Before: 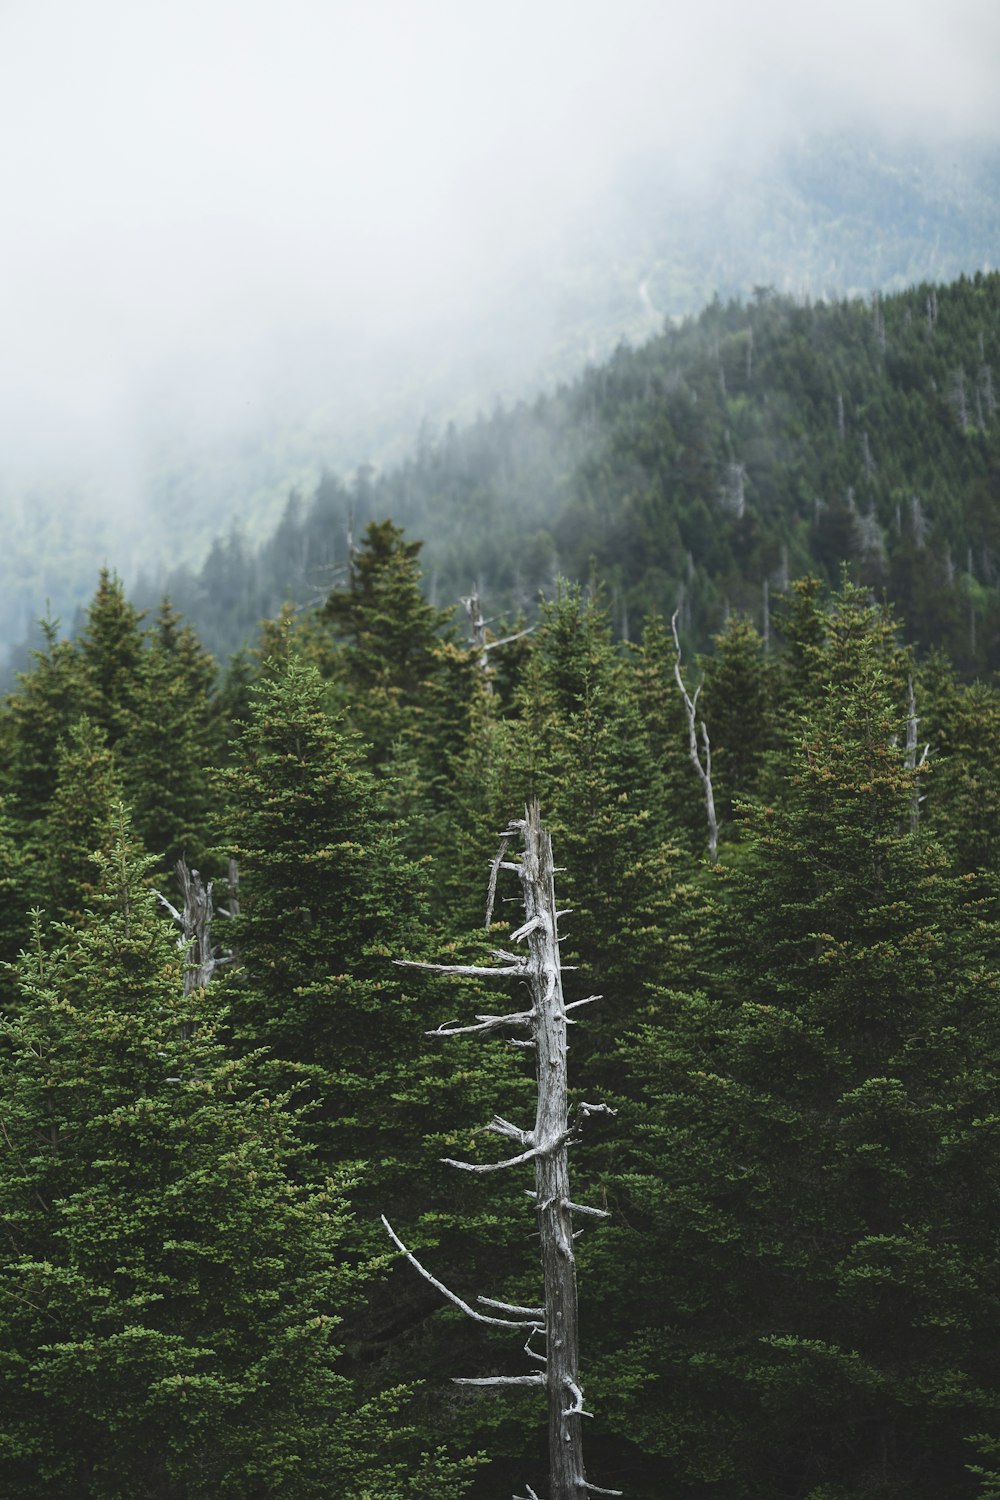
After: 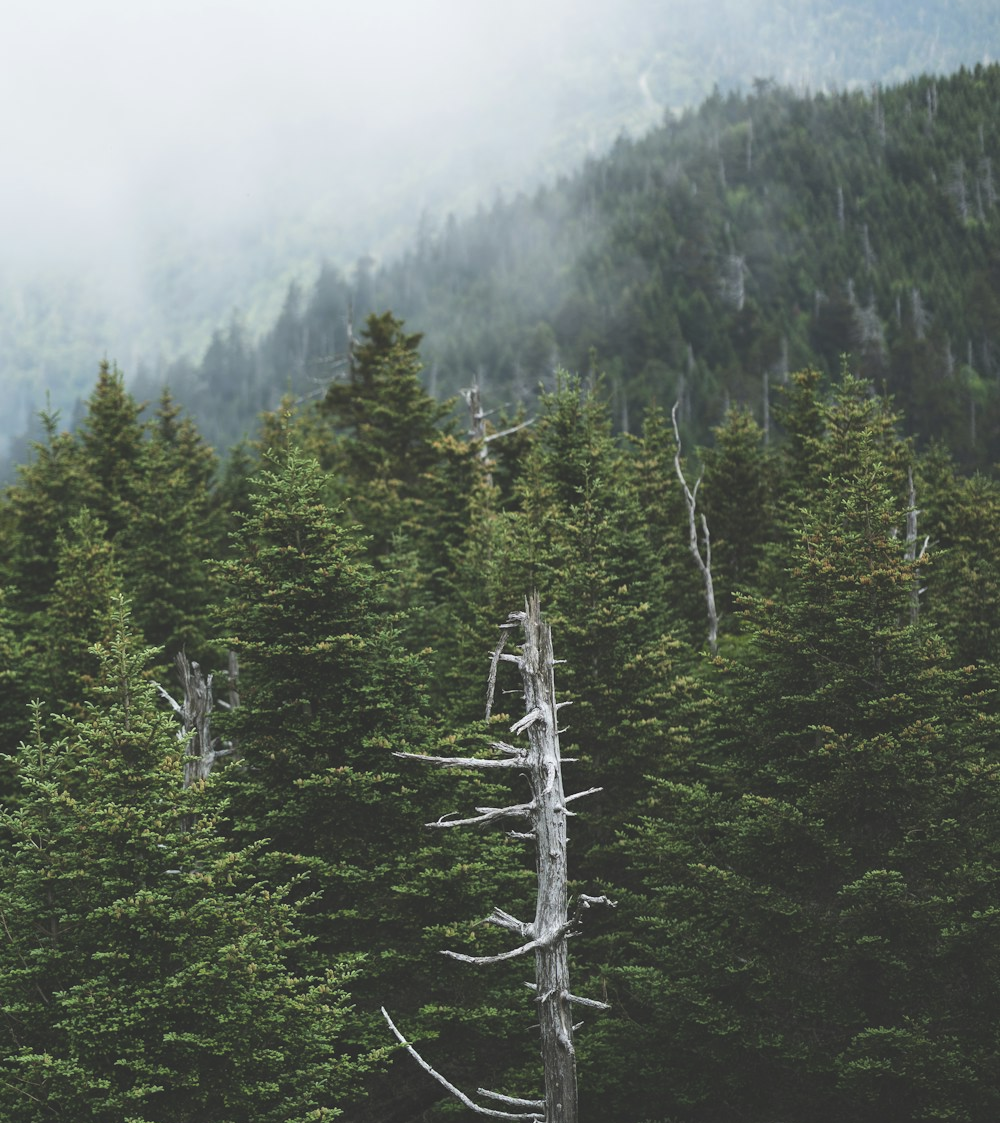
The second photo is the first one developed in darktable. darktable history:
crop: top 13.933%, bottom 11.18%
exposure: black level correction -0.015, compensate highlight preservation false
